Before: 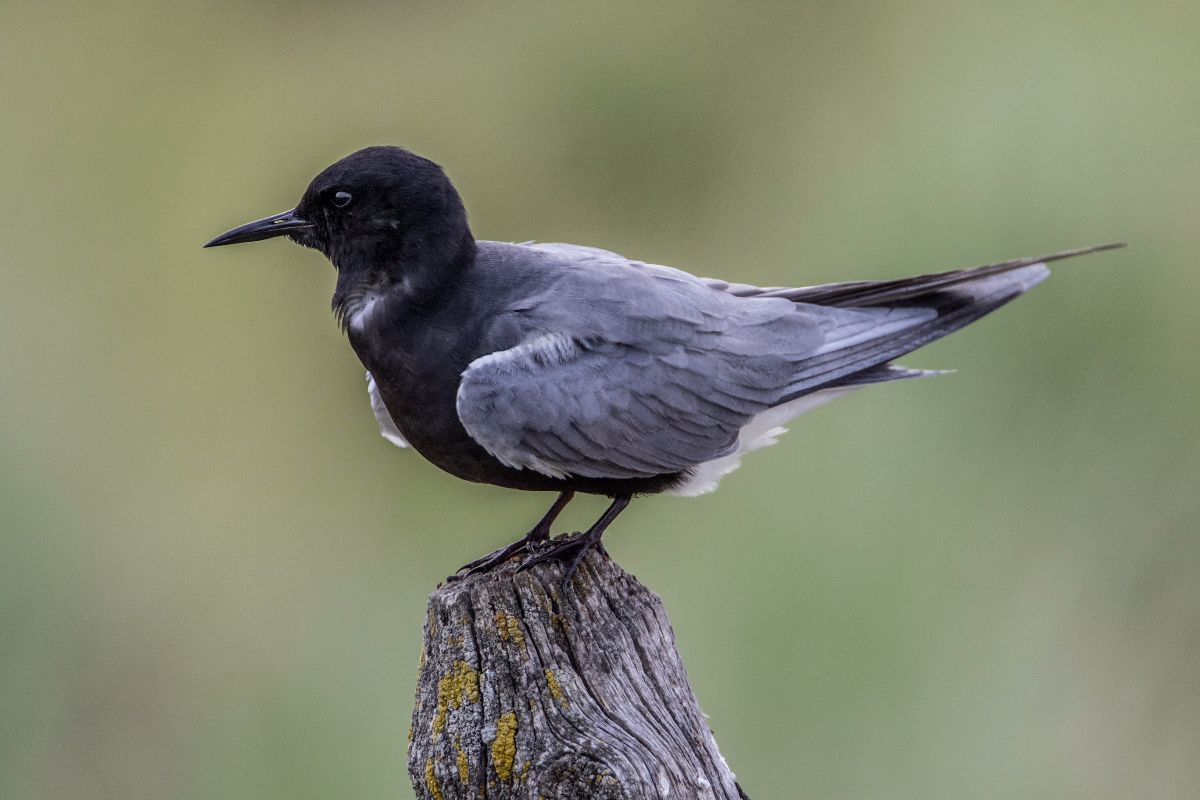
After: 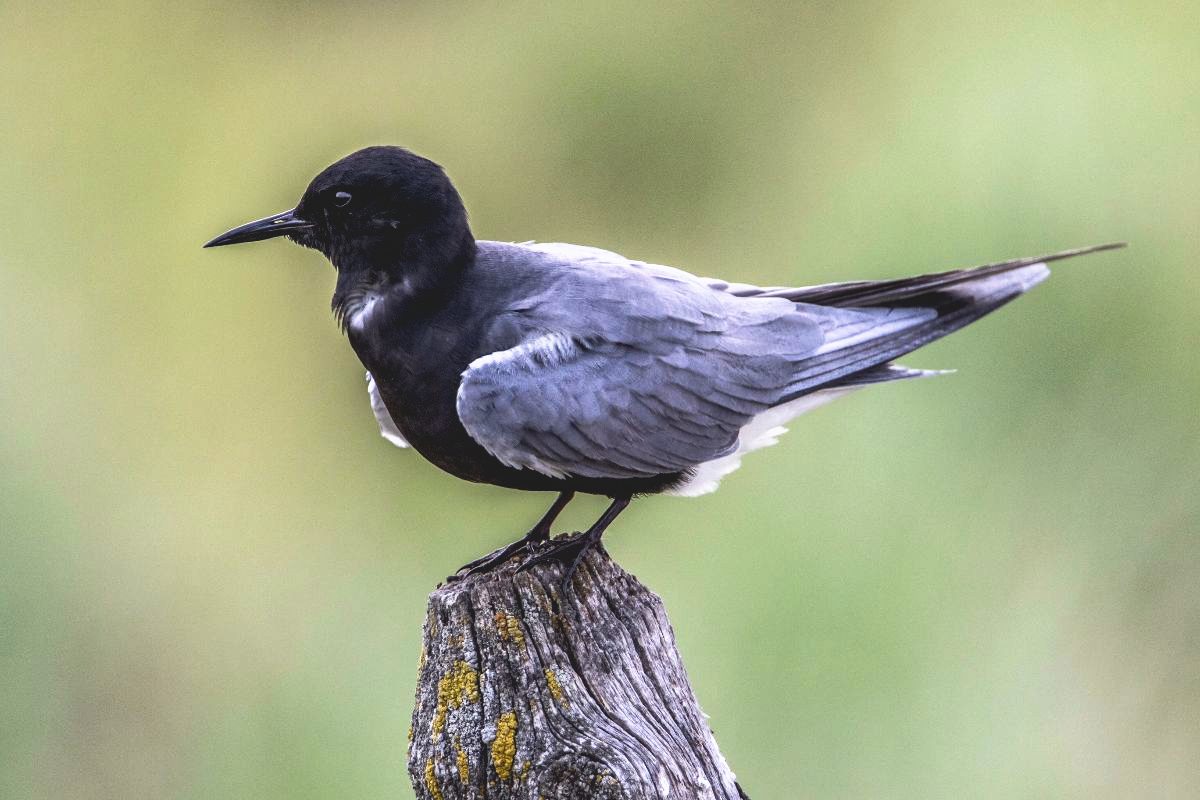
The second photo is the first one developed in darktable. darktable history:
exposure: black level correction 0, compensate exposure bias true, compensate highlight preservation false
tone curve: curves: ch0 [(0, 0) (0.003, 0.116) (0.011, 0.116) (0.025, 0.113) (0.044, 0.114) (0.069, 0.118) (0.1, 0.137) (0.136, 0.171) (0.177, 0.213) (0.224, 0.259) (0.277, 0.316) (0.335, 0.381) (0.399, 0.458) (0.468, 0.548) (0.543, 0.654) (0.623, 0.775) (0.709, 0.895) (0.801, 0.972) (0.898, 0.991) (1, 1)], preserve colors none
